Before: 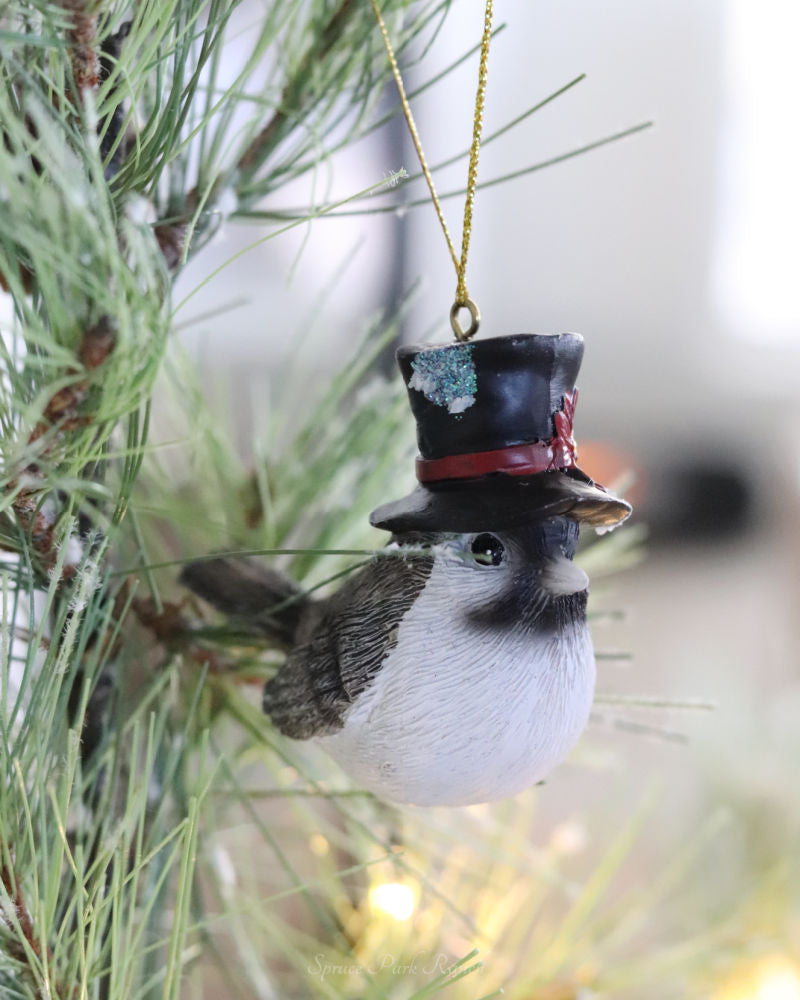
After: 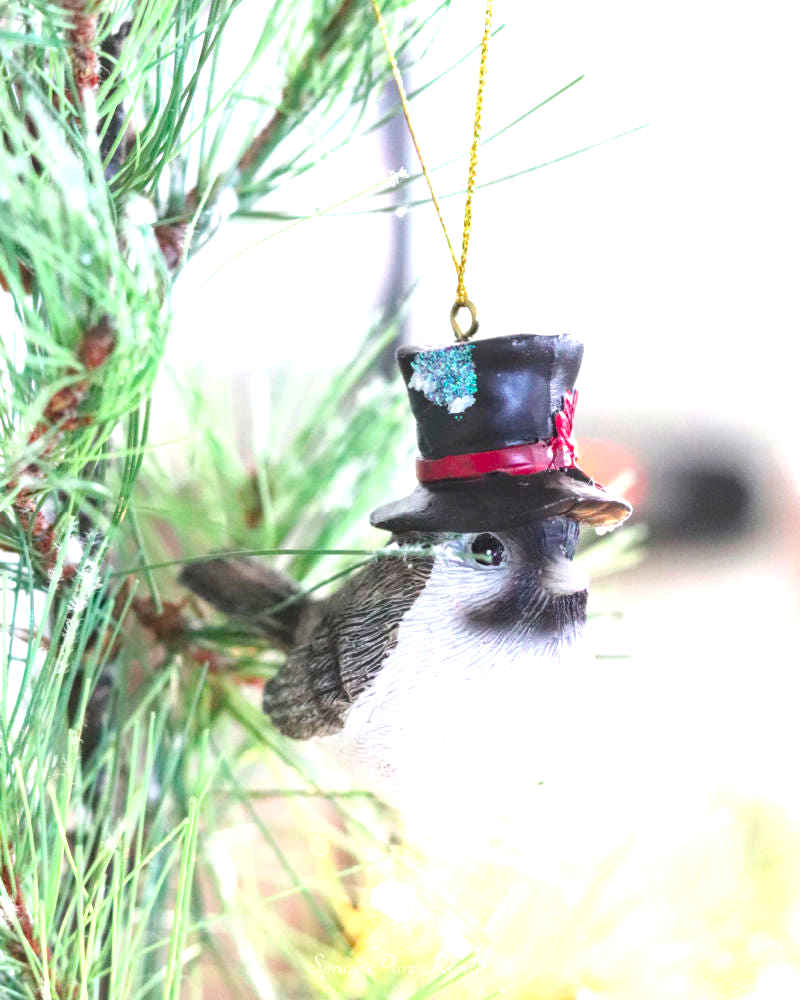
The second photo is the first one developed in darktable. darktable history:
levels: levels [0.016, 0.484, 0.953]
local contrast: detail 110%
color contrast: green-magenta contrast 1.73, blue-yellow contrast 1.15
exposure: exposure 1 EV, compensate highlight preservation false
